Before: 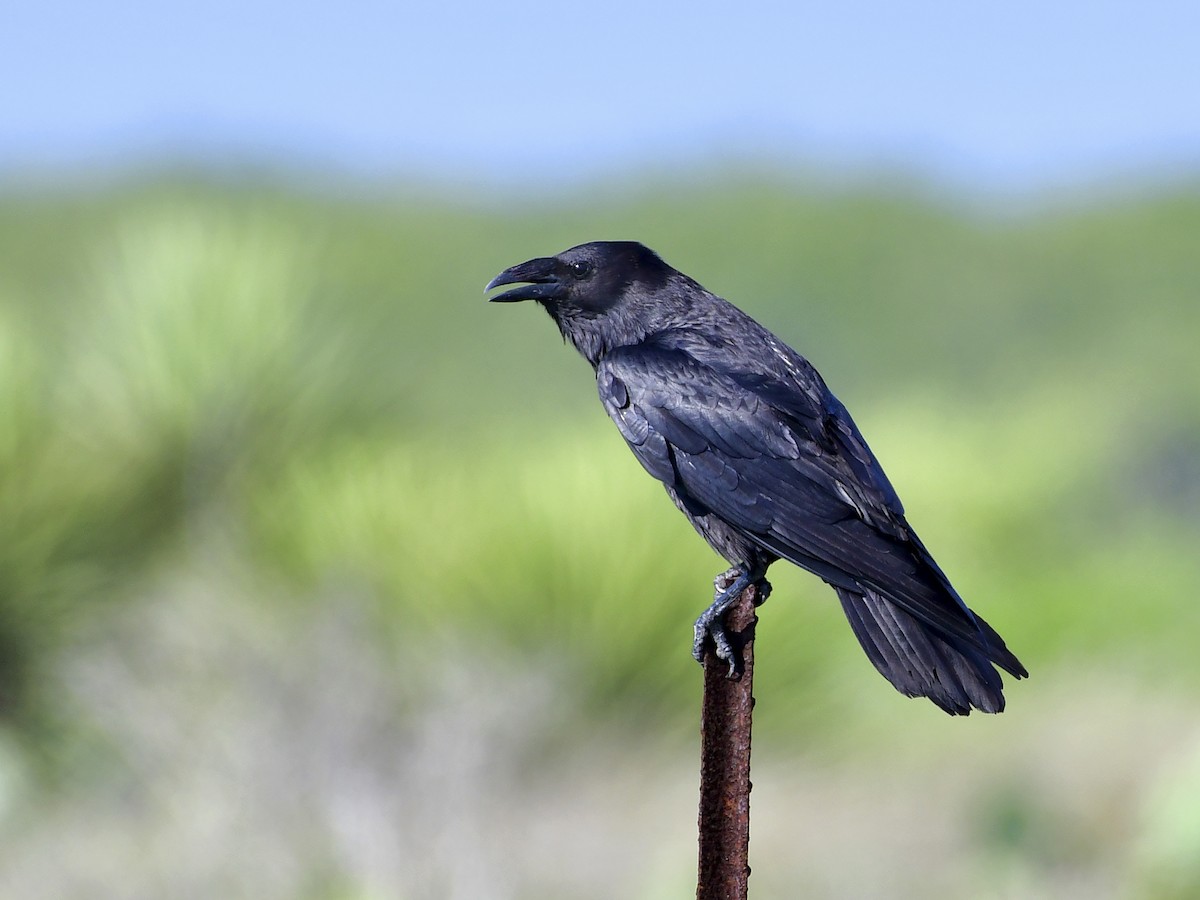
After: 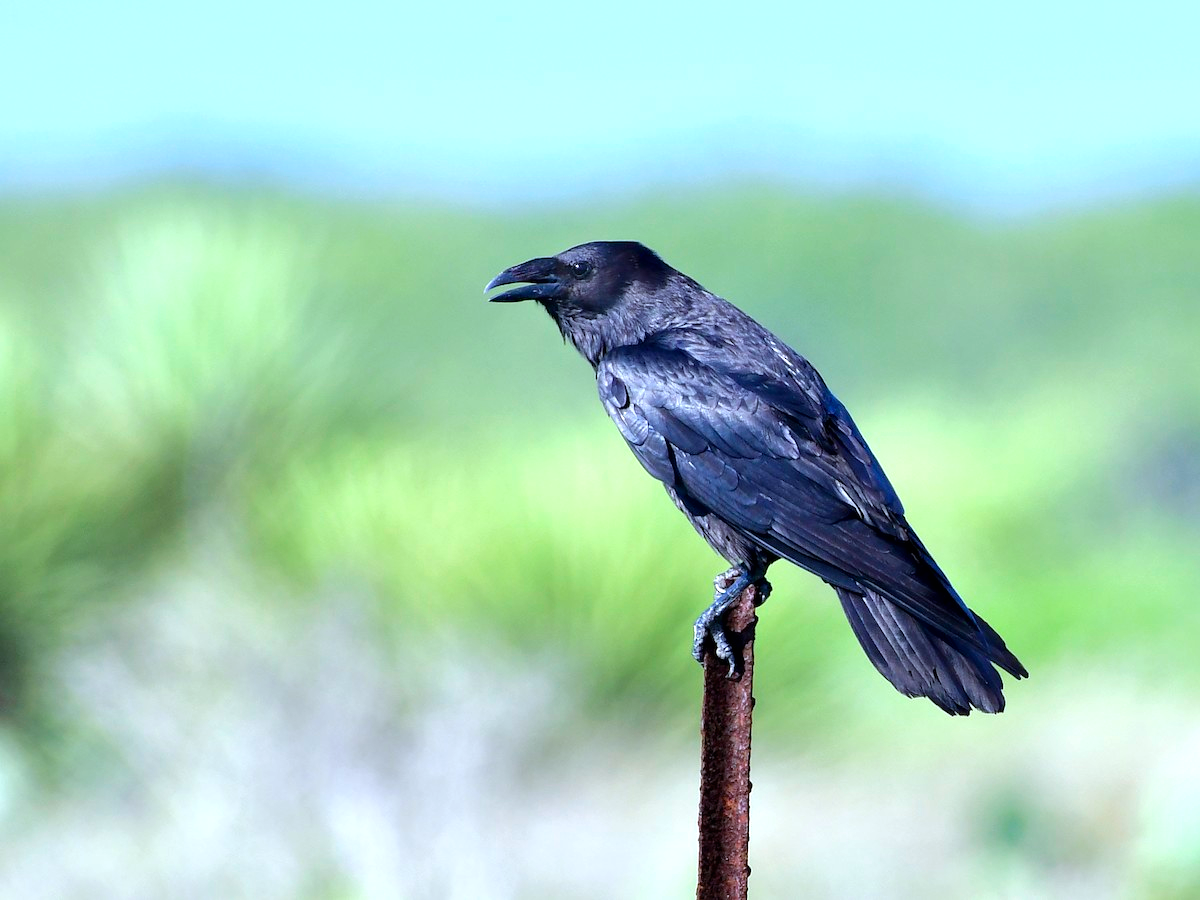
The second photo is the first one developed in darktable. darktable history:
exposure: black level correction 0, exposure 0.7 EV, compensate exposure bias true, compensate highlight preservation false
color calibration: illuminant custom, x 0.368, y 0.373, temperature 4330.32 K
